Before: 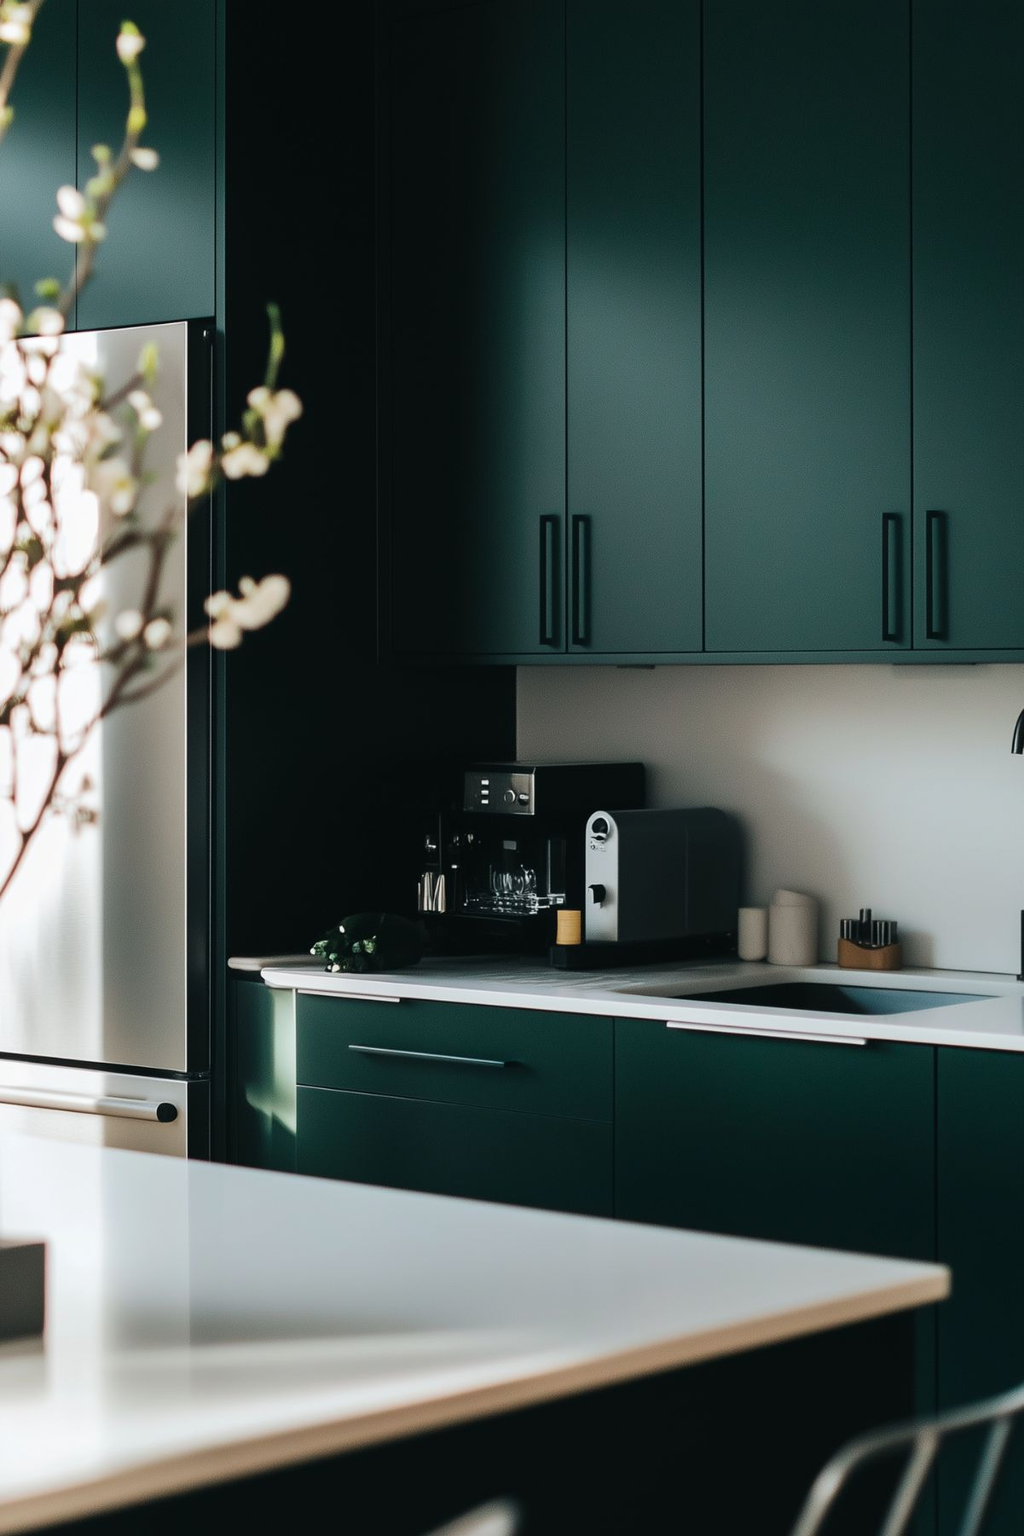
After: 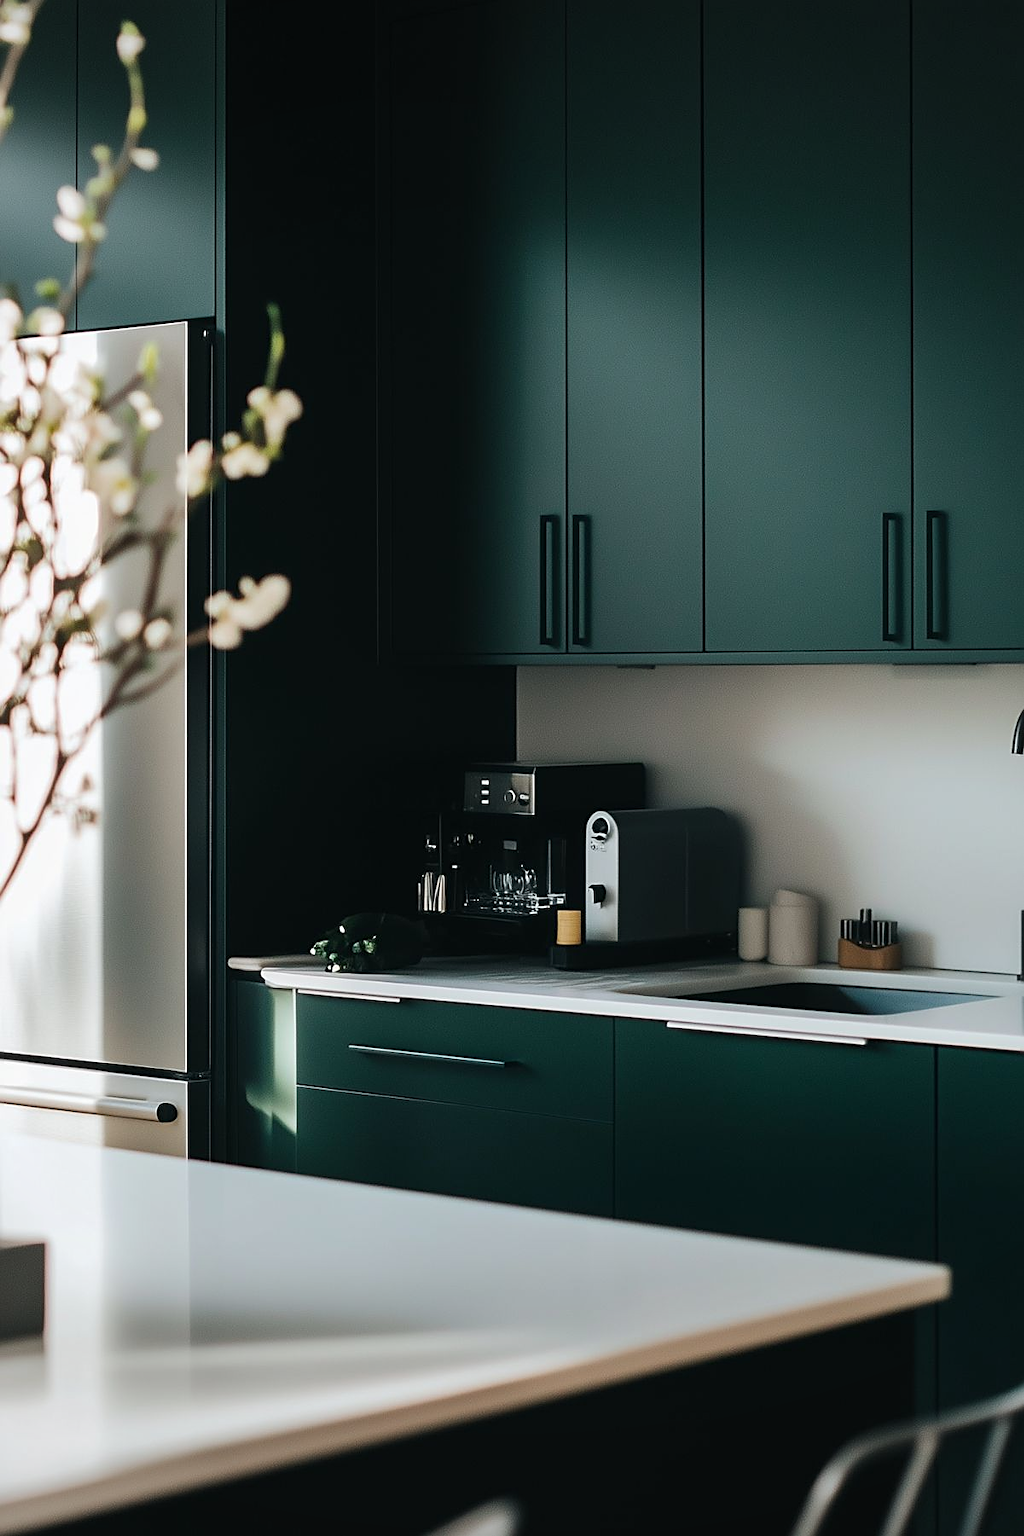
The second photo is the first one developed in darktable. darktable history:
vignetting: fall-off start 84.77%, fall-off radius 80.77%, brightness -0.334, width/height ratio 1.214
sharpen: on, module defaults
